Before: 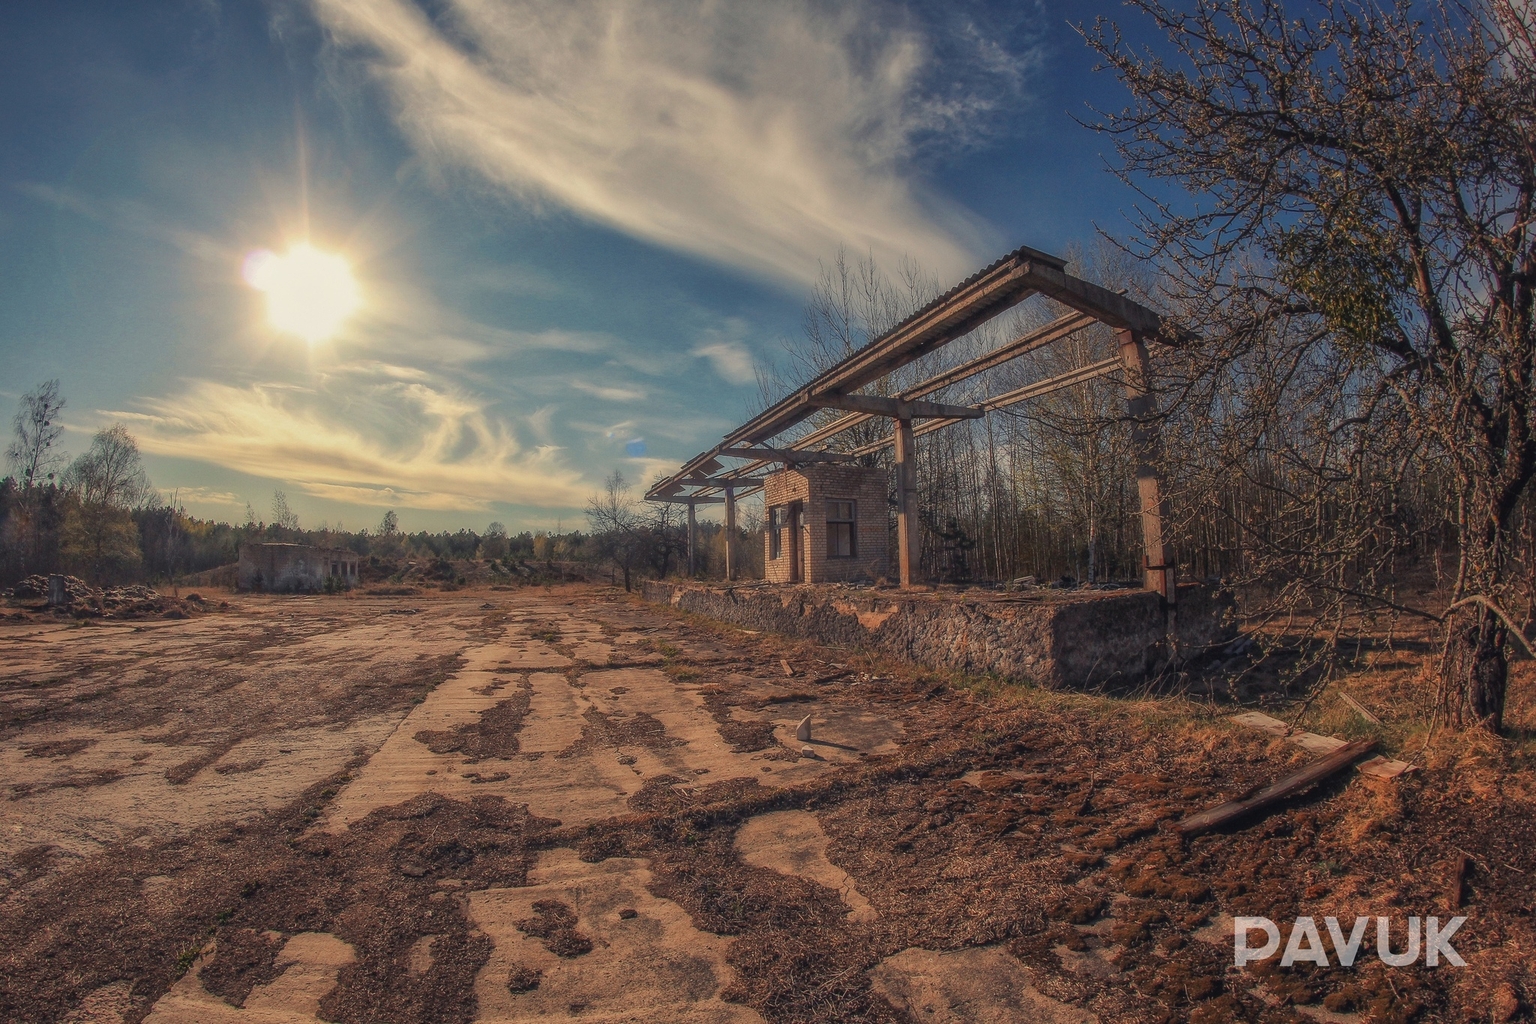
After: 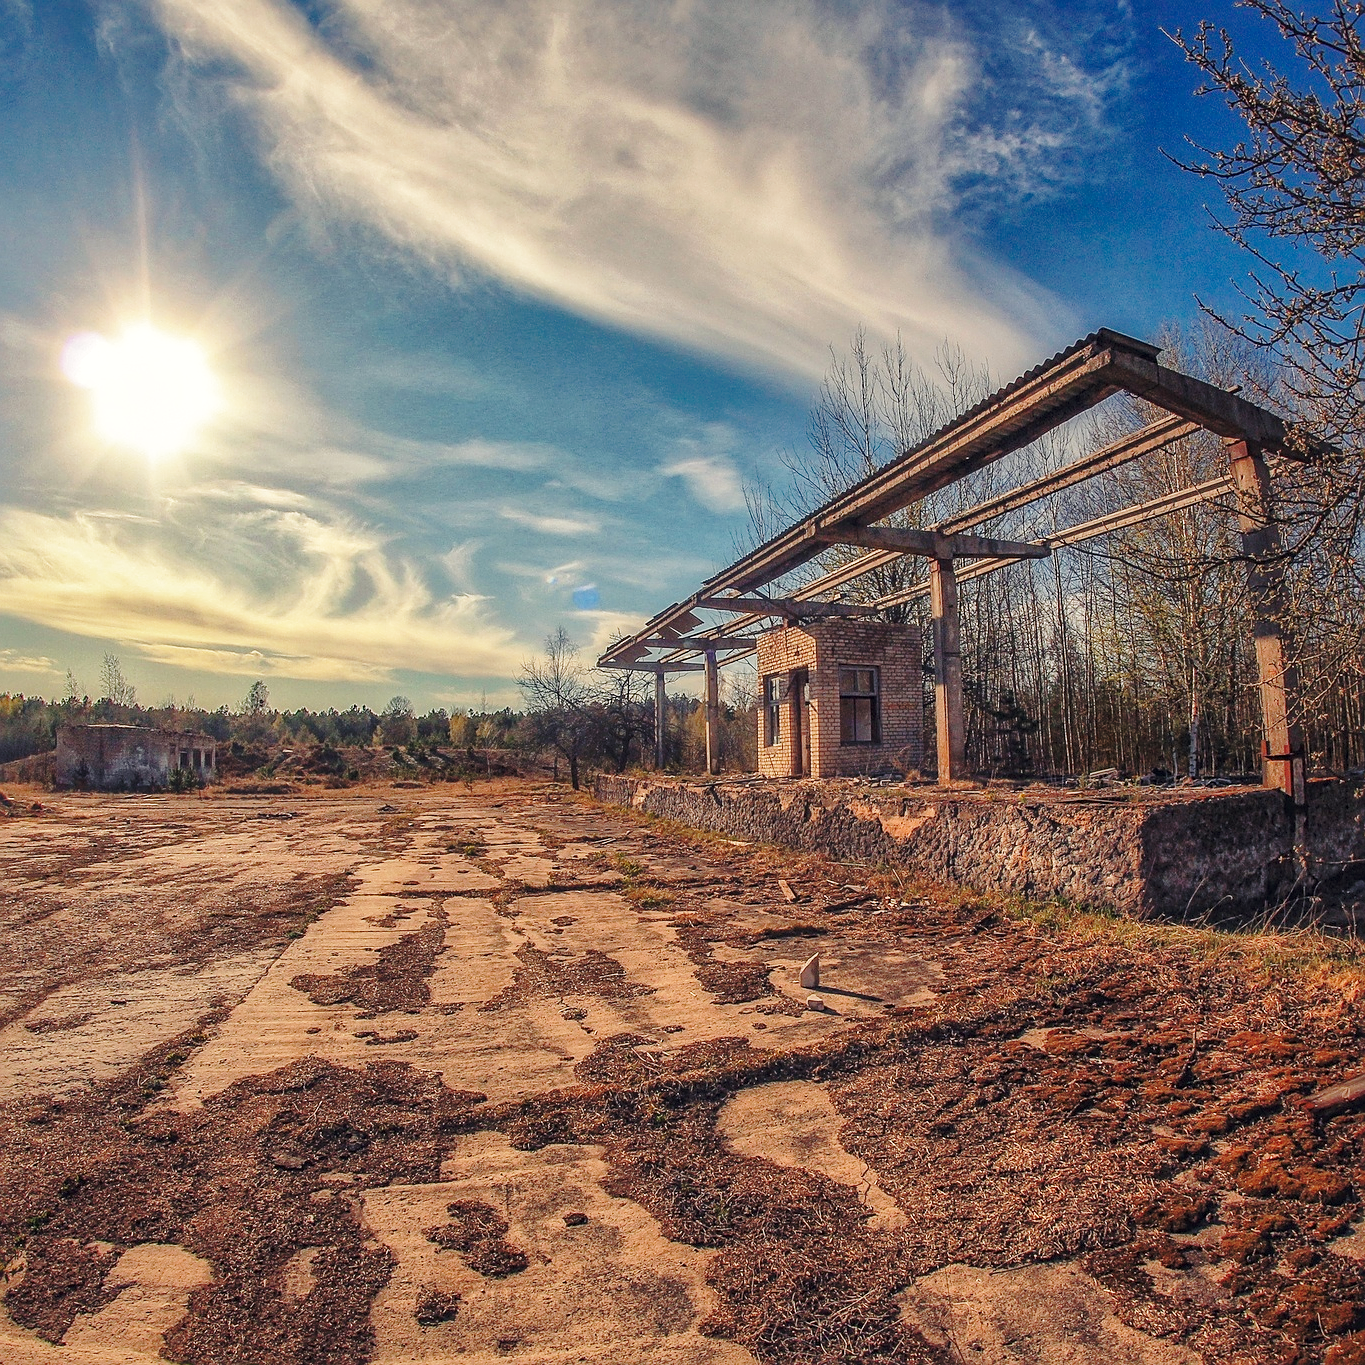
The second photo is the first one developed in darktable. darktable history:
crop and rotate: left 12.812%, right 20.497%
exposure: exposure -0.21 EV, compensate highlight preservation false
sharpen: on, module defaults
haze removal: compatibility mode true, adaptive false
shadows and highlights: on, module defaults
local contrast: highlights 104%, shadows 100%, detail 119%, midtone range 0.2
base curve: curves: ch0 [(0, 0) (0.028, 0.03) (0.105, 0.232) (0.387, 0.748) (0.754, 0.968) (1, 1)], preserve colors none
